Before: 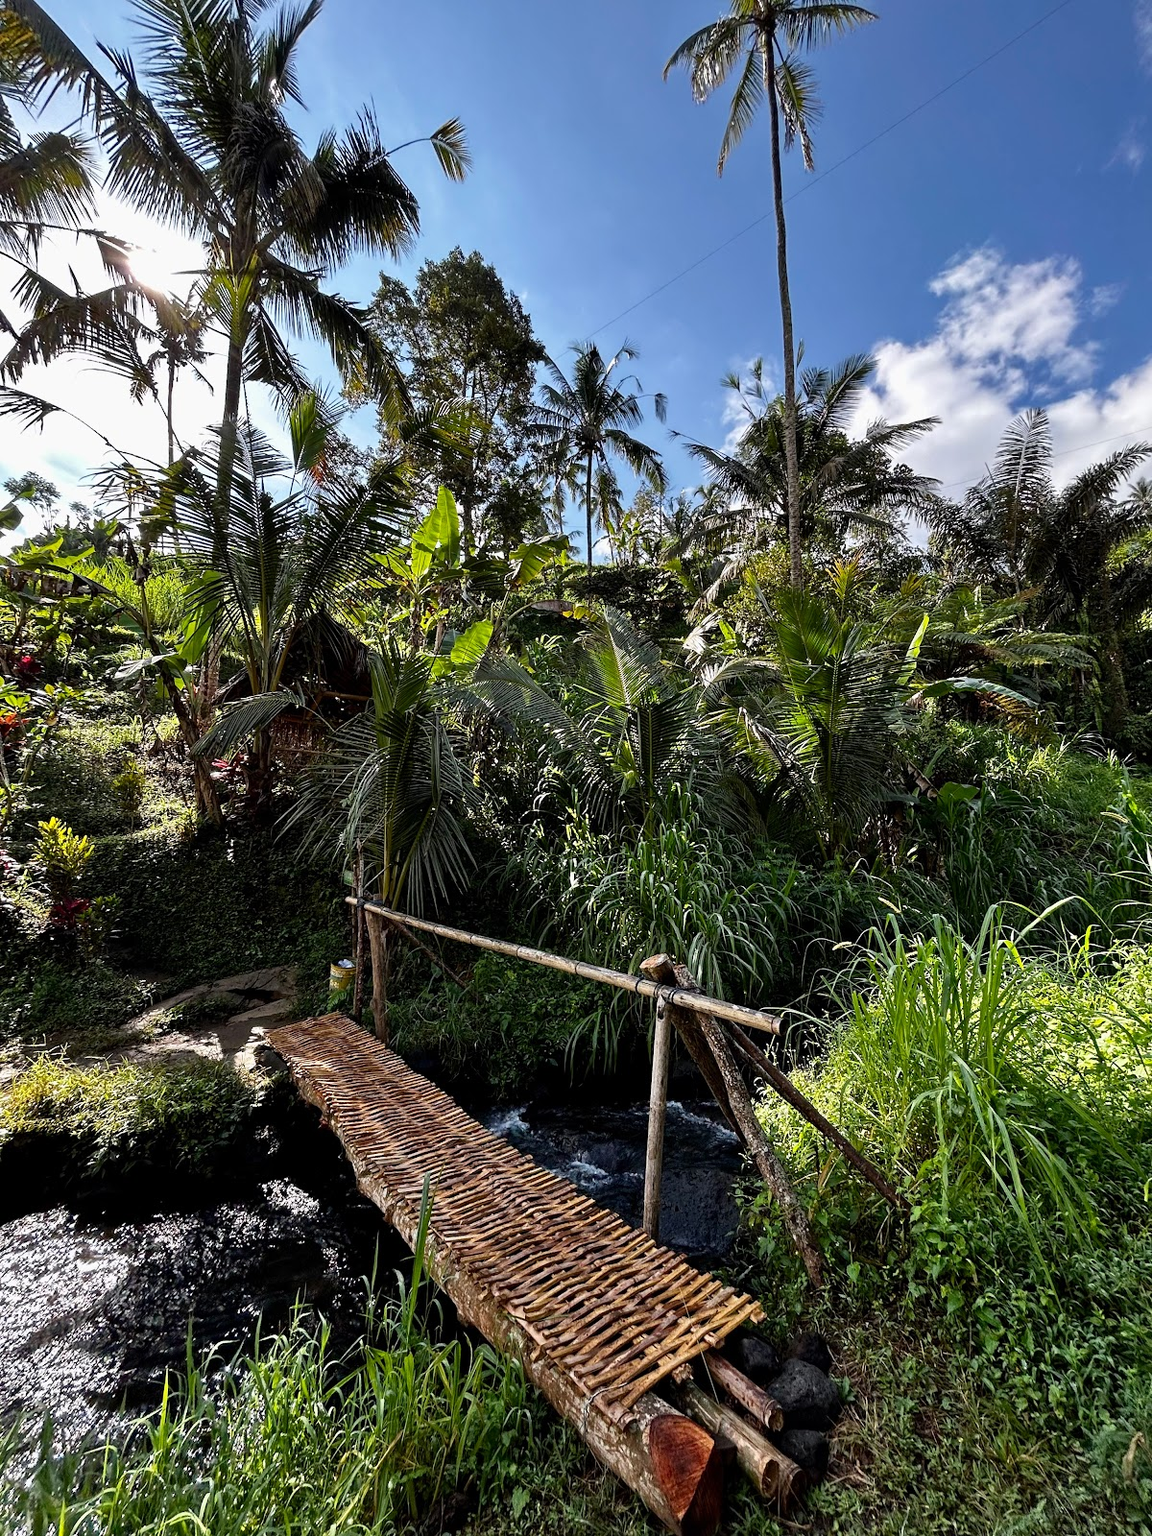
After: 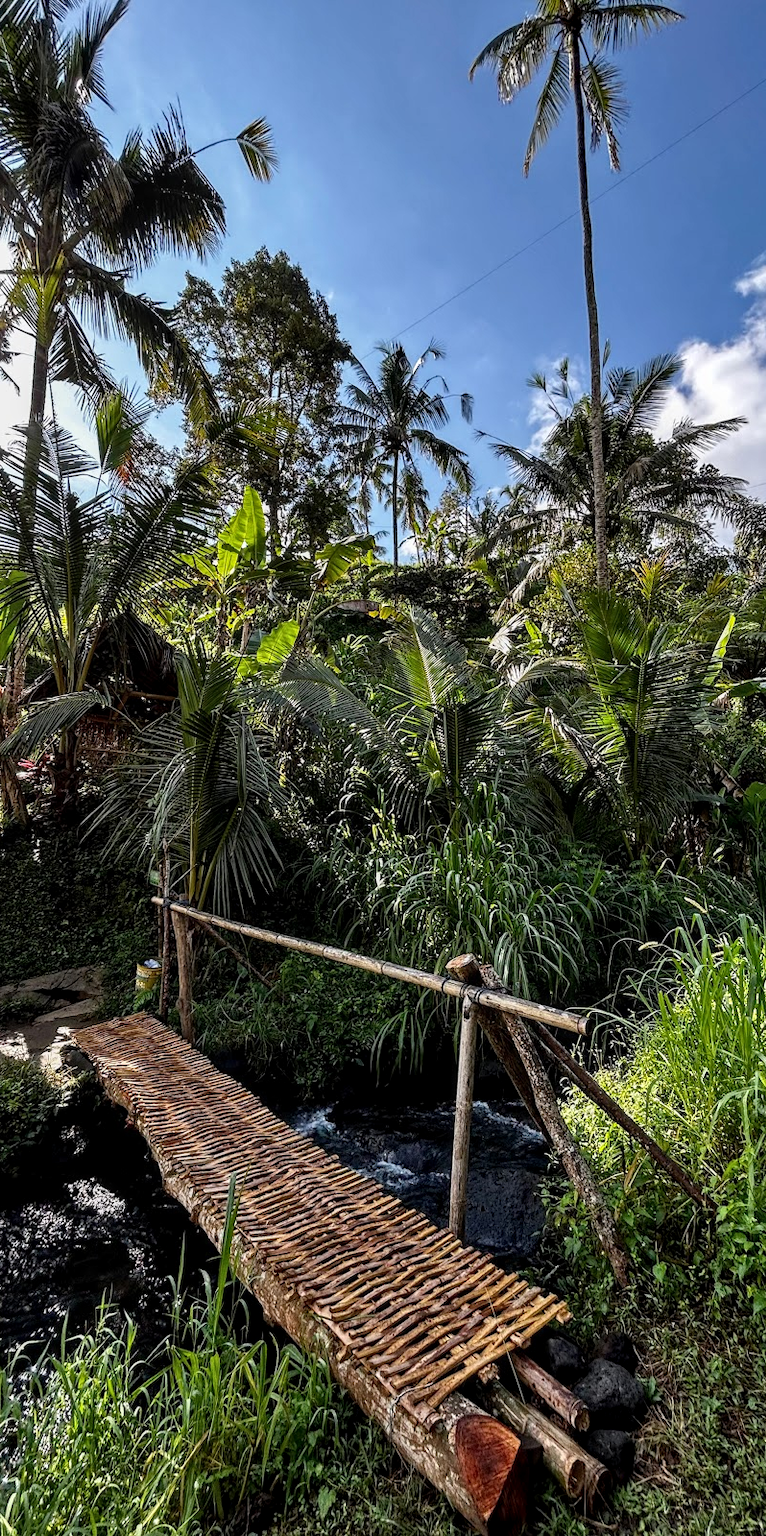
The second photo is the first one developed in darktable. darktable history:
crop: left 16.899%, right 16.556%
local contrast: on, module defaults
